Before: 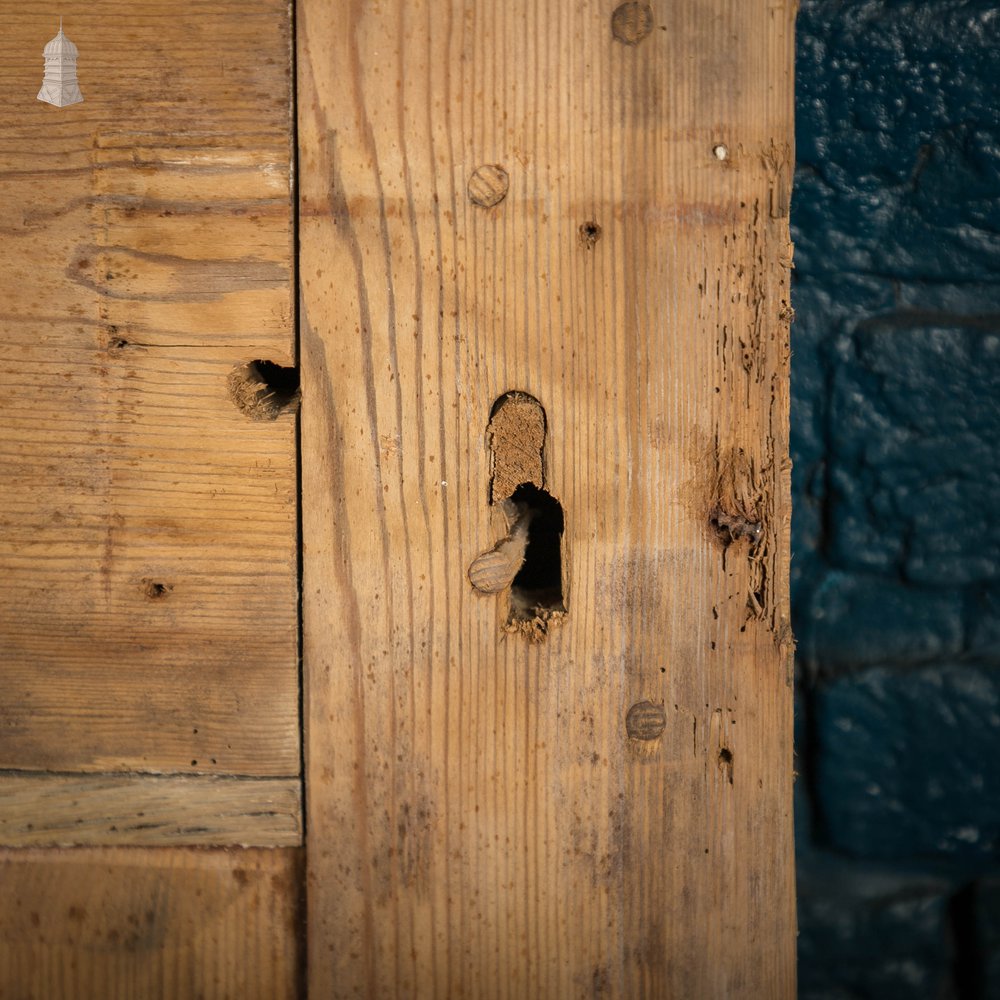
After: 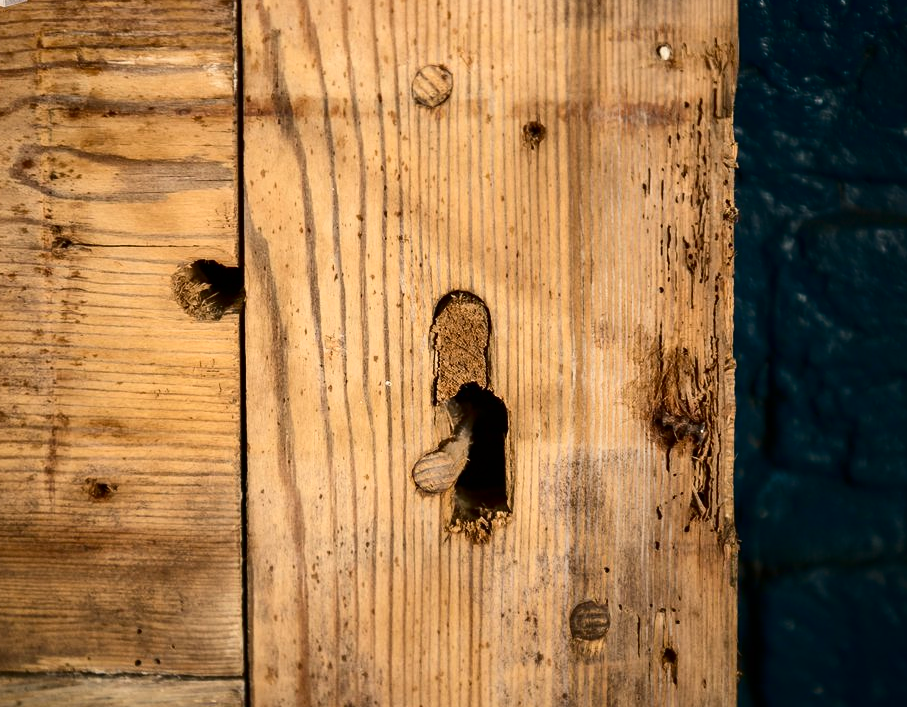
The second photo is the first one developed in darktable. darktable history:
crop: left 5.608%, top 10.034%, right 3.594%, bottom 19.205%
contrast brightness saturation: contrast 0.336, brightness -0.067, saturation 0.165
tone equalizer: edges refinement/feathering 500, mask exposure compensation -1.57 EV, preserve details no
